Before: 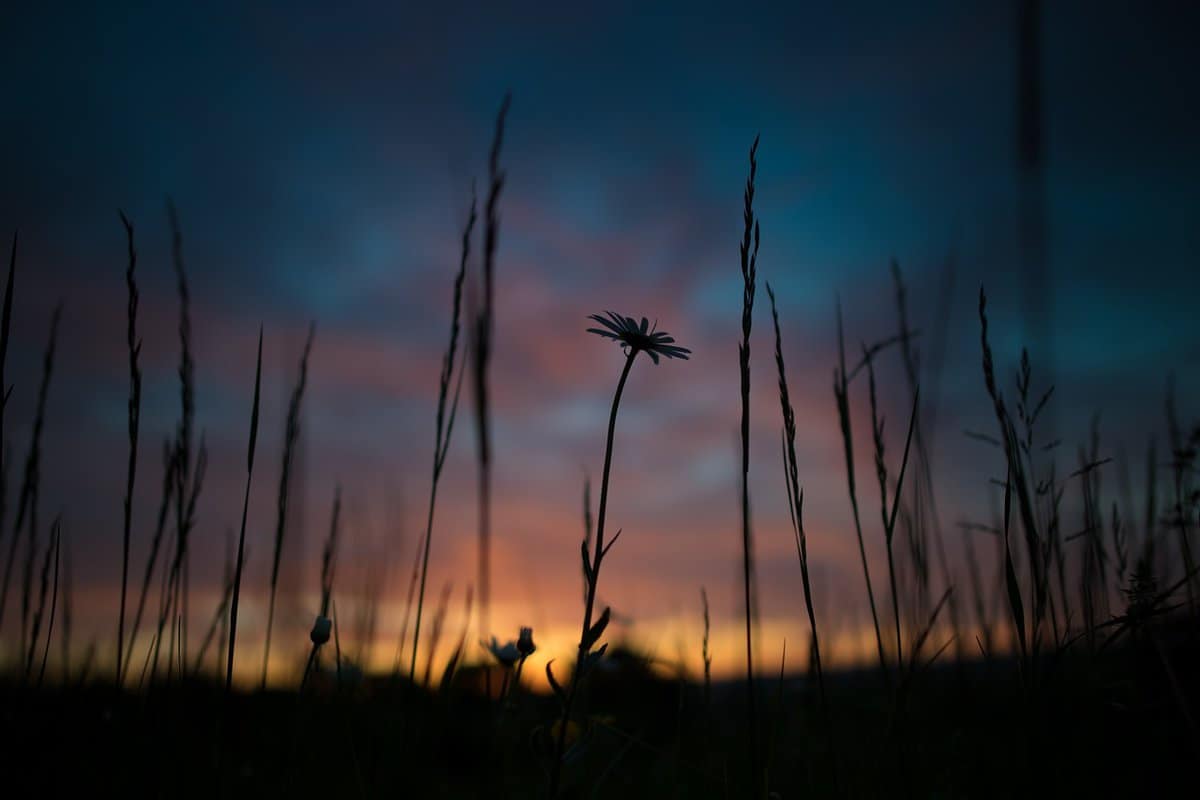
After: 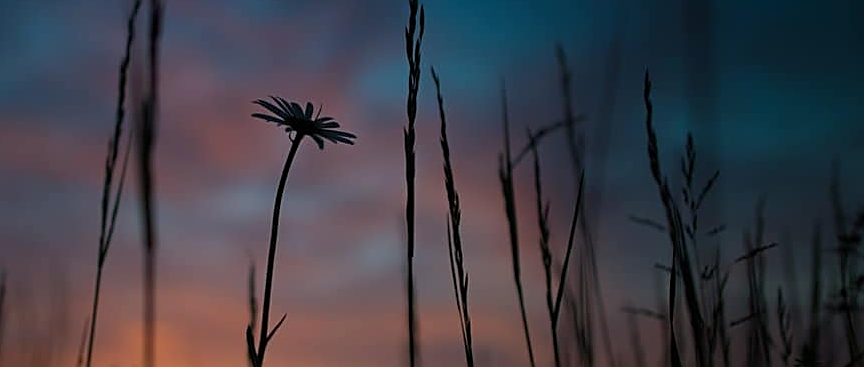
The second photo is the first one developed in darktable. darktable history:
crop and rotate: left 27.938%, top 27.046%, bottom 27.046%
sharpen: on, module defaults
